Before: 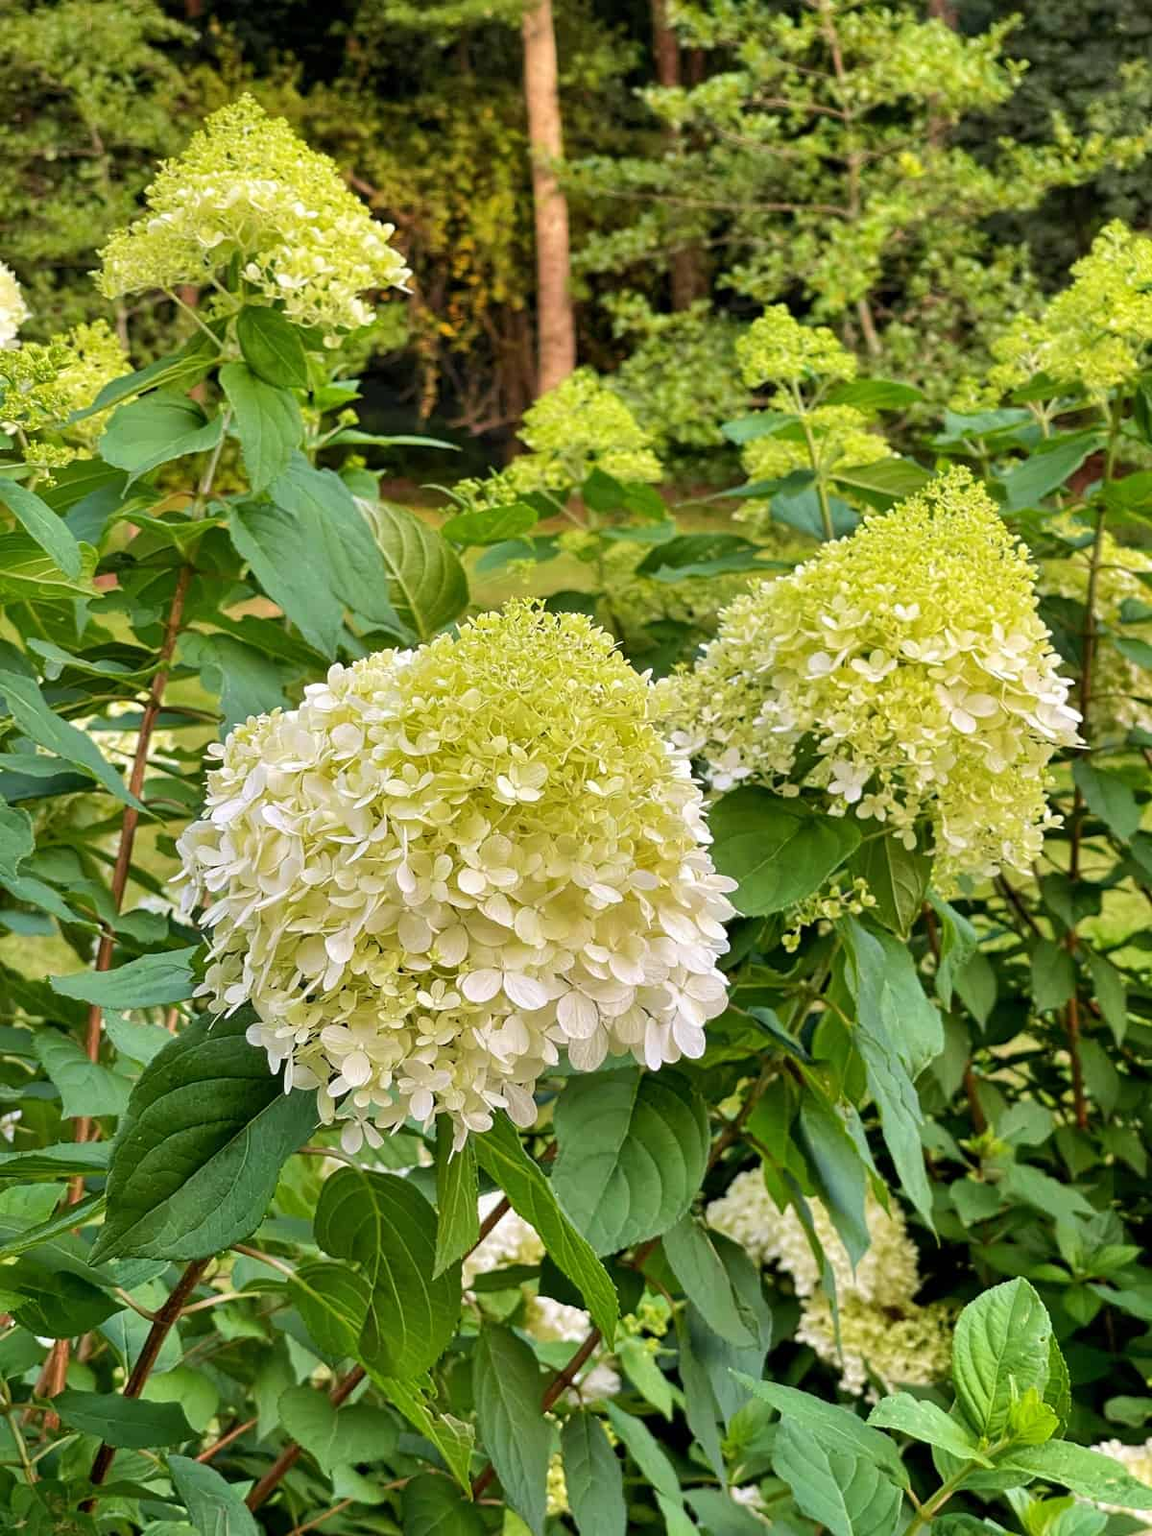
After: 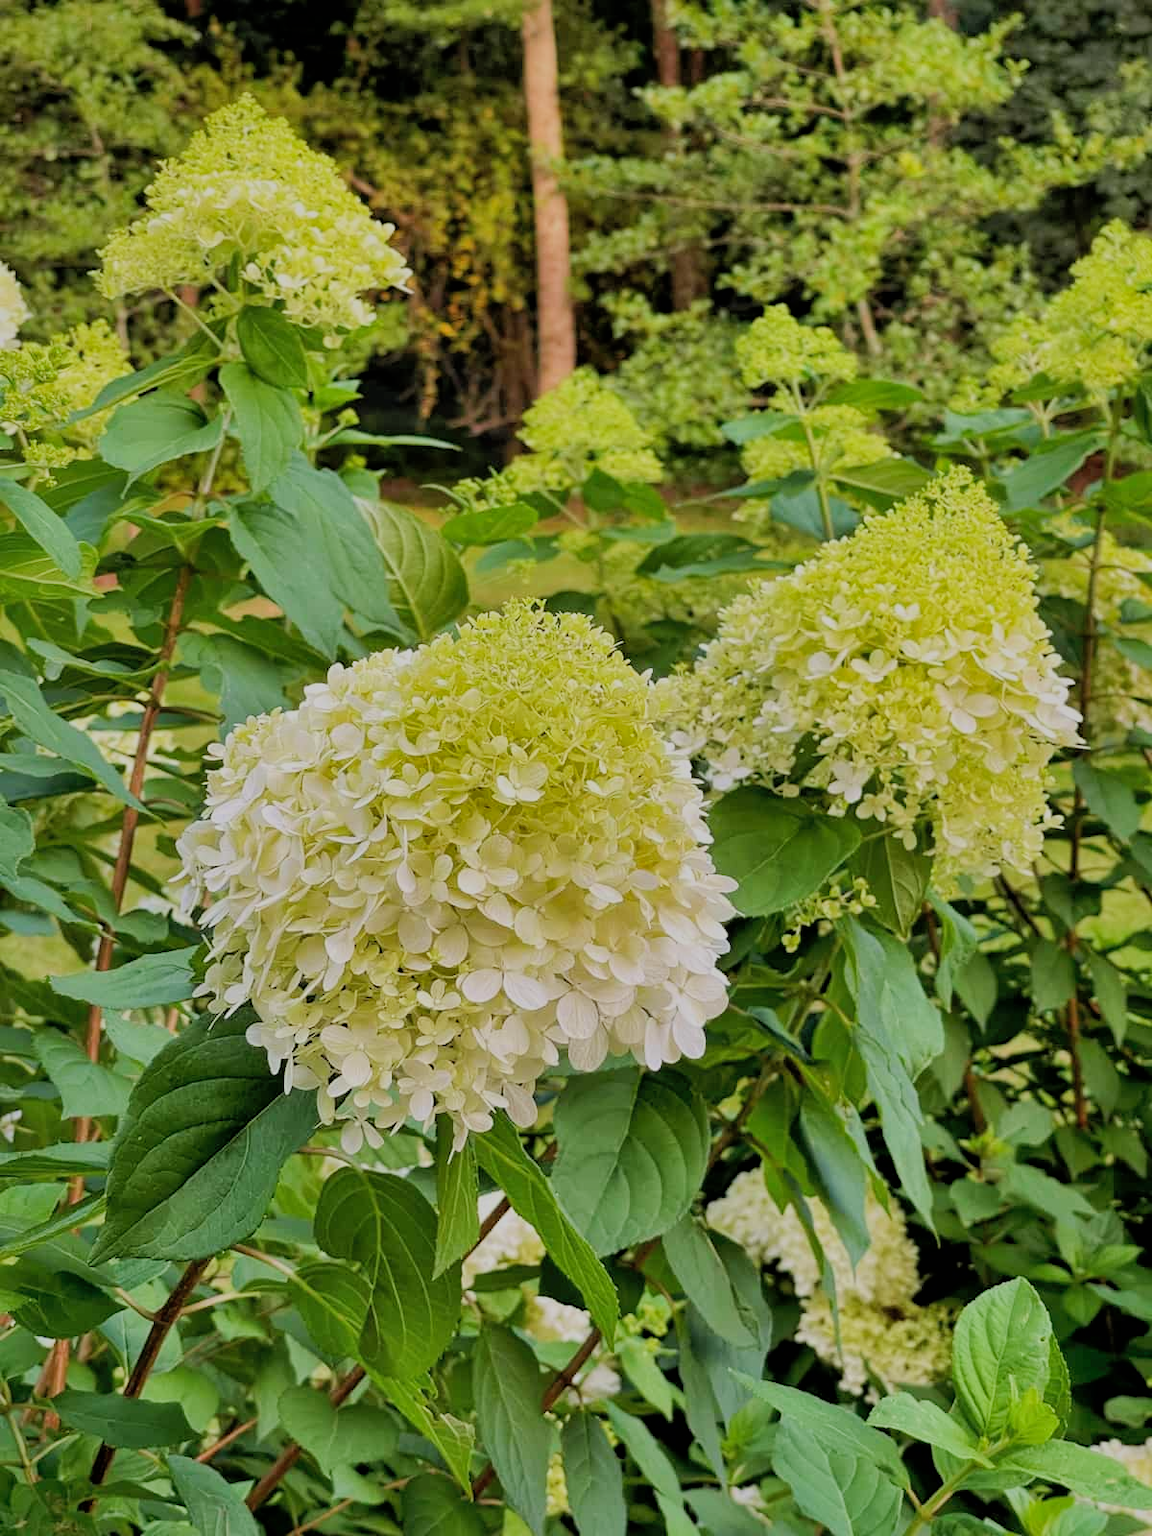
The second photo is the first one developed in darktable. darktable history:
filmic rgb: black relative exposure -7.65 EV, white relative exposure 4.56 EV, hardness 3.61
shadows and highlights: on, module defaults
